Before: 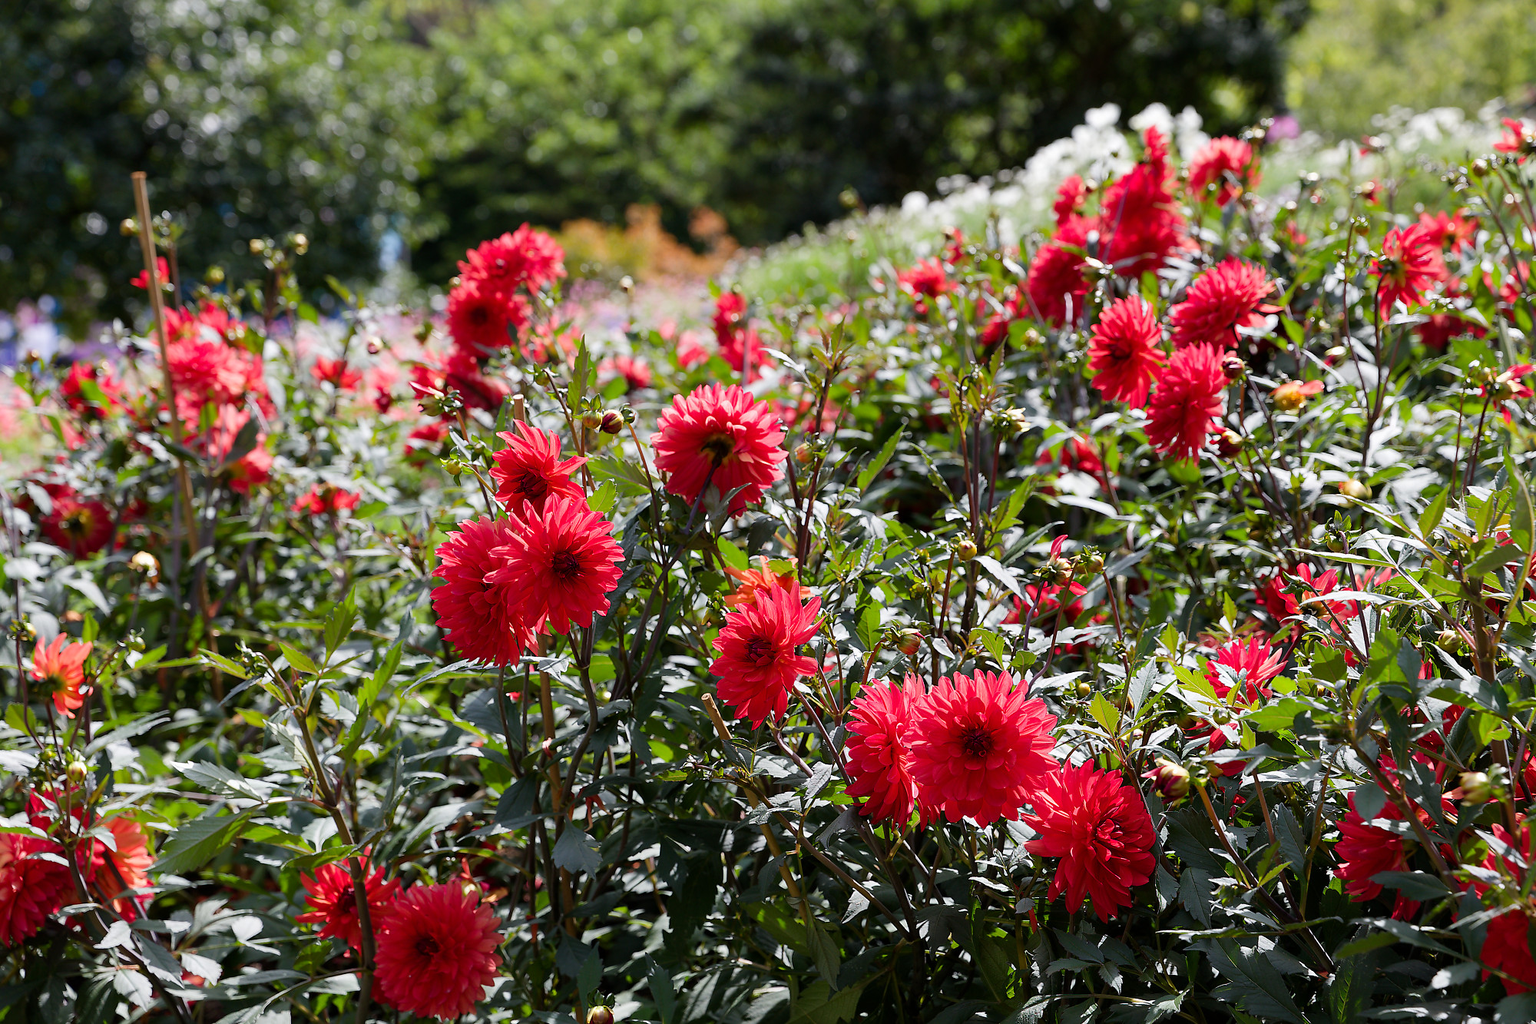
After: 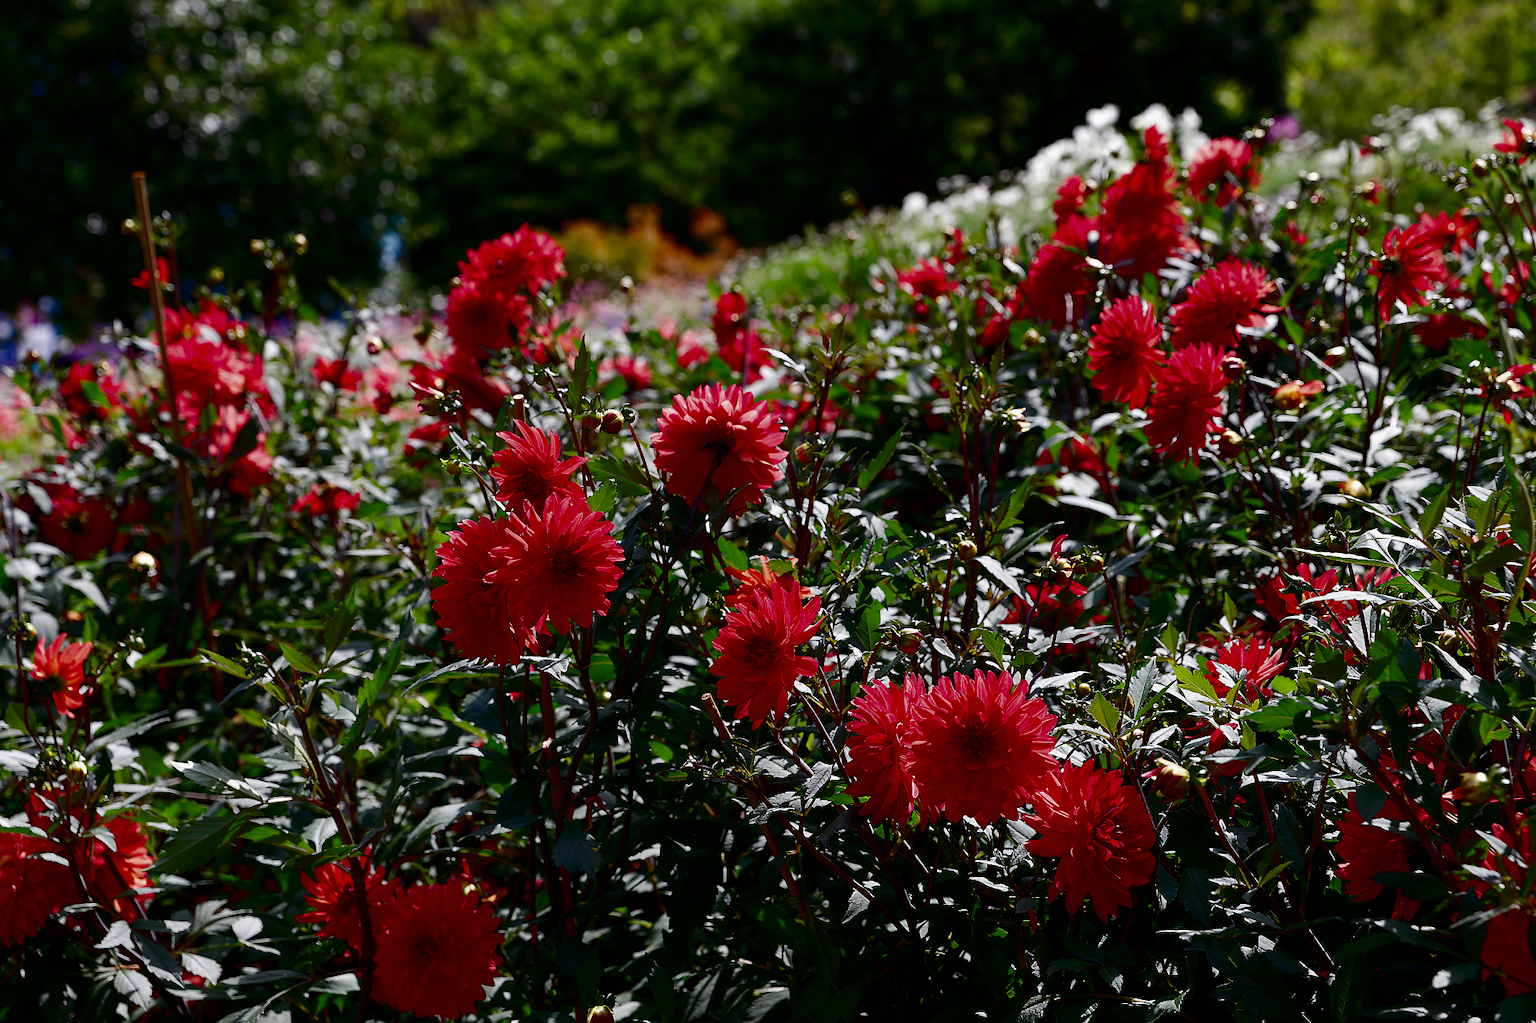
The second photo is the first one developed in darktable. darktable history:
contrast brightness saturation: contrast 0.088, brightness -0.608, saturation 0.172
